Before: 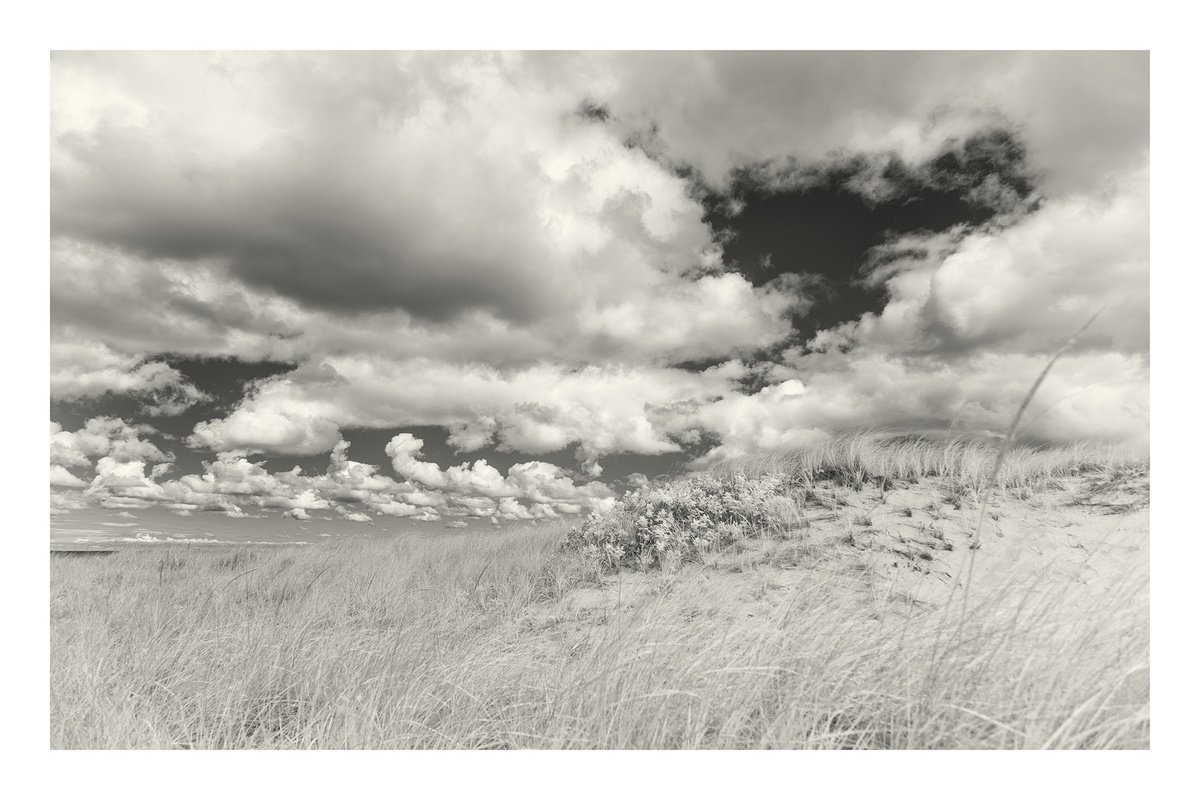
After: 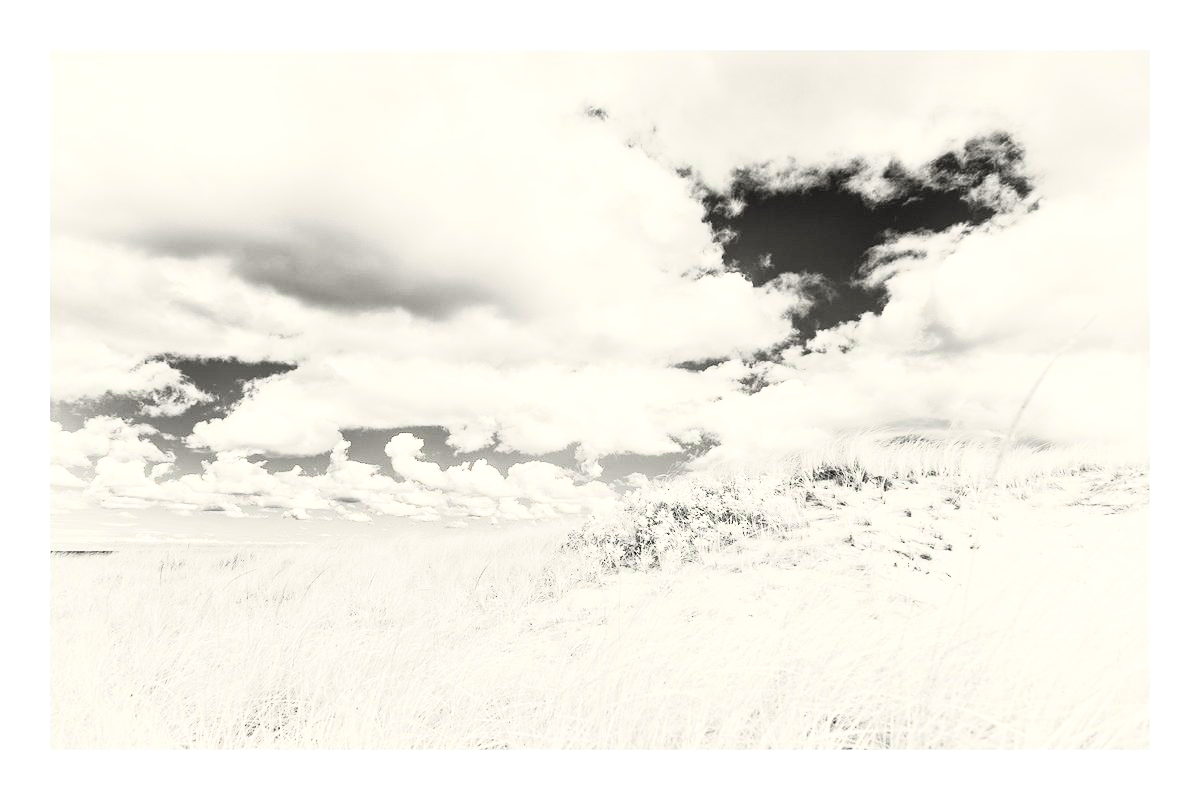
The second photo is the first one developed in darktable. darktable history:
rgb curve: curves: ch0 [(0, 0) (0.21, 0.15) (0.24, 0.21) (0.5, 0.75) (0.75, 0.96) (0.89, 0.99) (1, 1)]; ch1 [(0, 0.02) (0.21, 0.13) (0.25, 0.2) (0.5, 0.67) (0.75, 0.9) (0.89, 0.97) (1, 1)]; ch2 [(0, 0.02) (0.21, 0.13) (0.25, 0.2) (0.5, 0.67) (0.75, 0.9) (0.89, 0.97) (1, 1)], compensate middle gray true
tone equalizer: on, module defaults
exposure: black level correction 0, exposure 0.4 EV, compensate exposure bias true, compensate highlight preservation false
